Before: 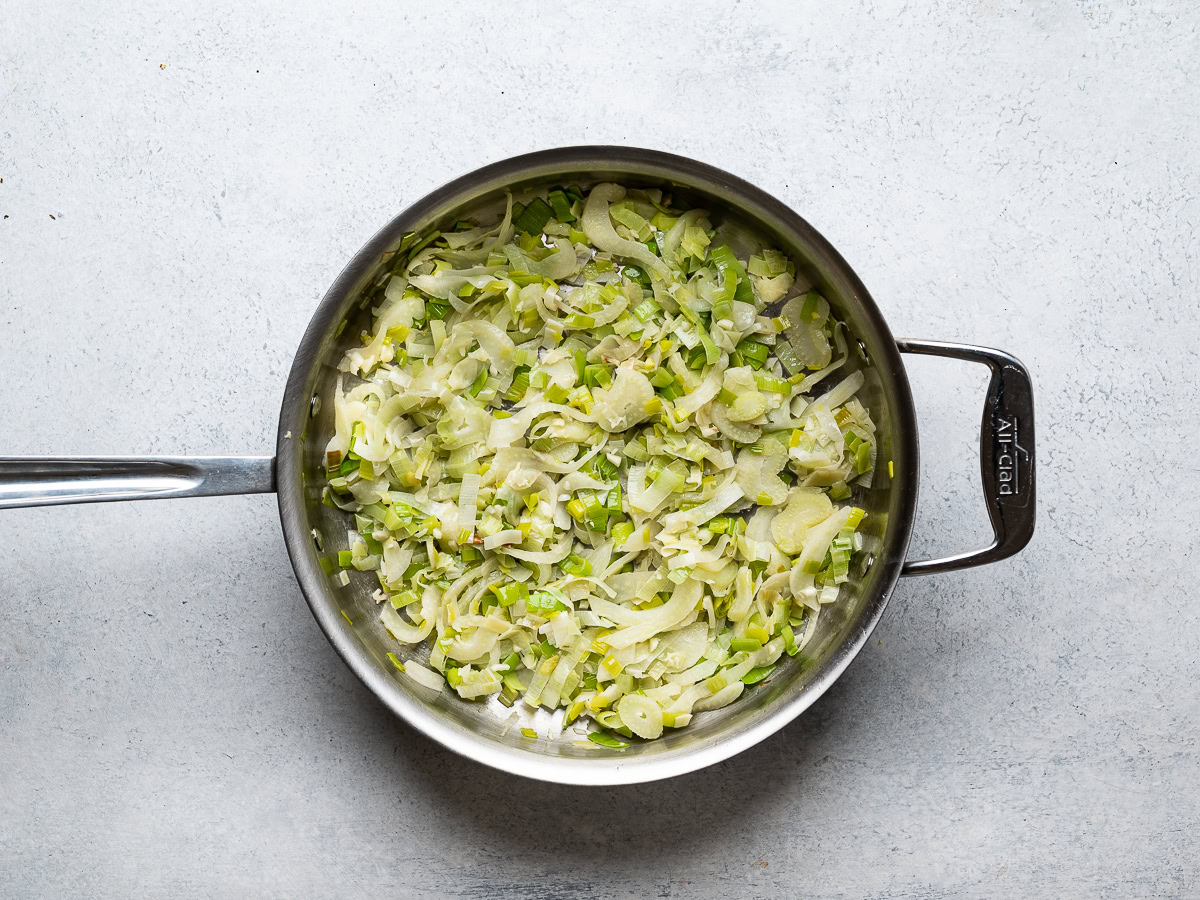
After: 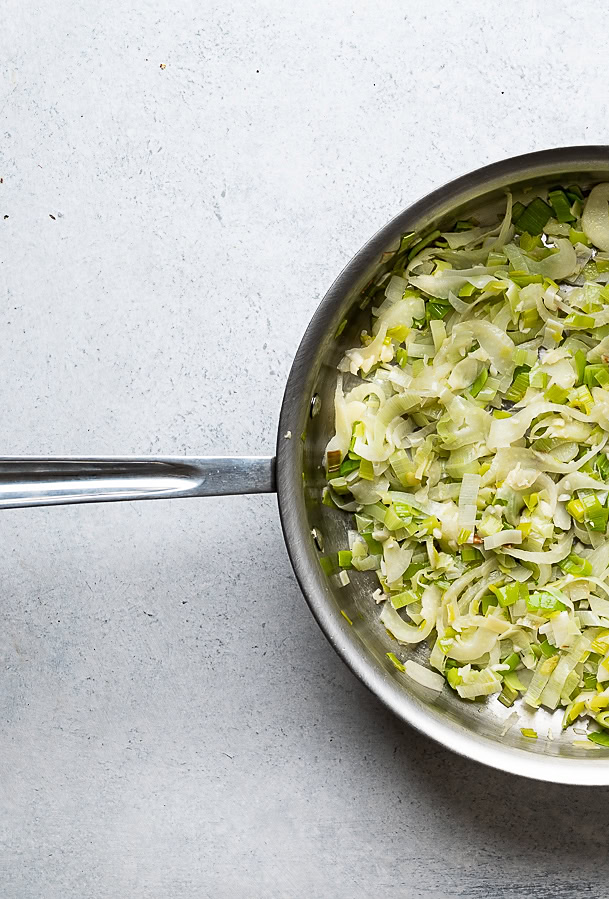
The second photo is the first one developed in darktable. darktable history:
crop and rotate: left 0.01%, top 0%, right 49.174%
sharpen: radius 1.463, amount 0.39, threshold 1.648
